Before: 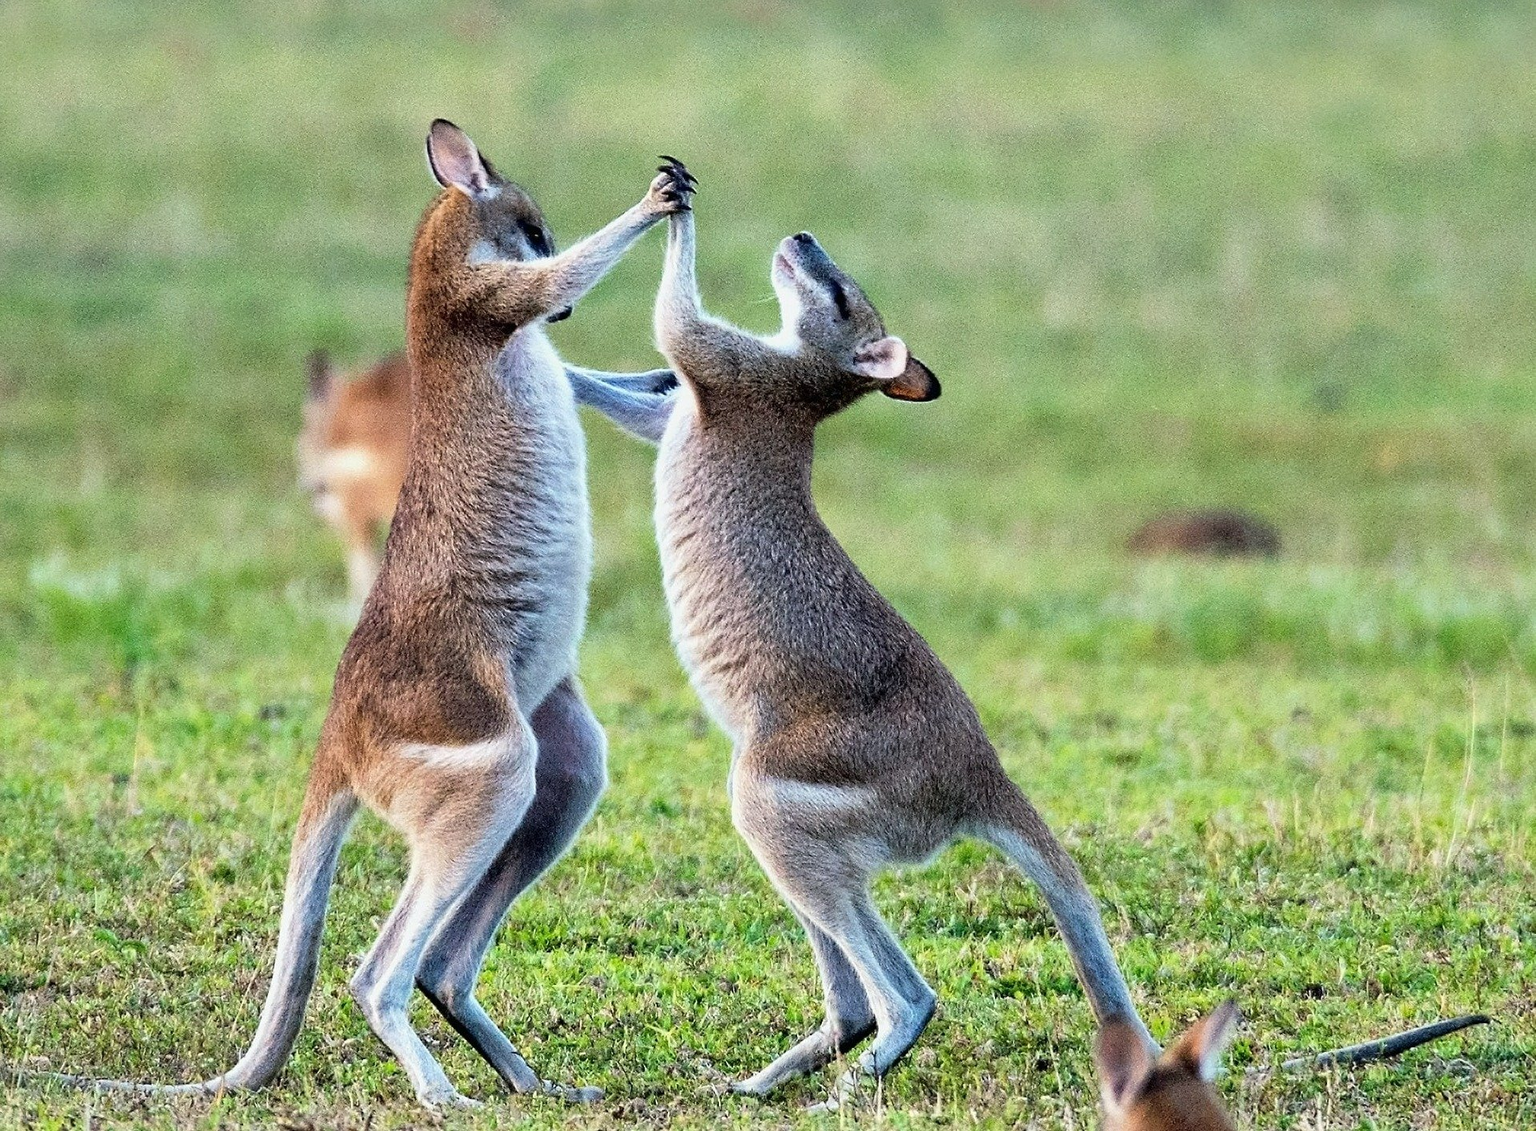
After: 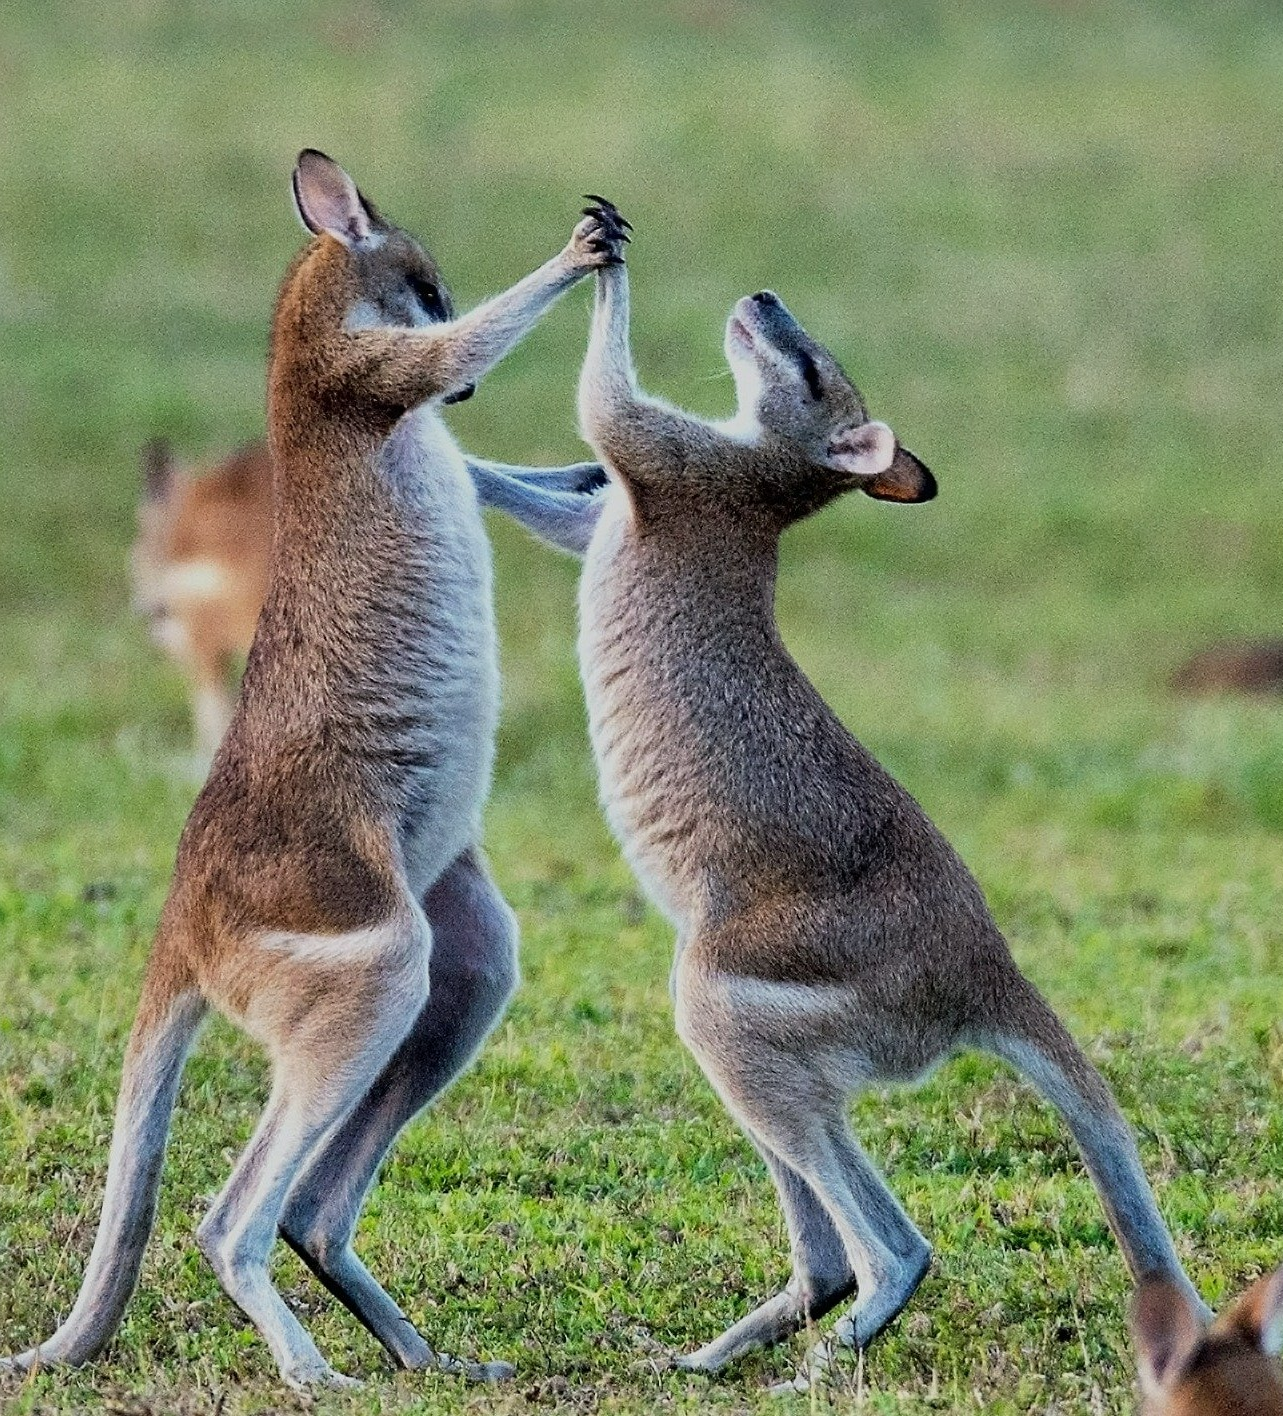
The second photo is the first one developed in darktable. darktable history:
crop and rotate: left 12.648%, right 20.685%
exposure: exposure -0.492 EV, compensate highlight preservation false
